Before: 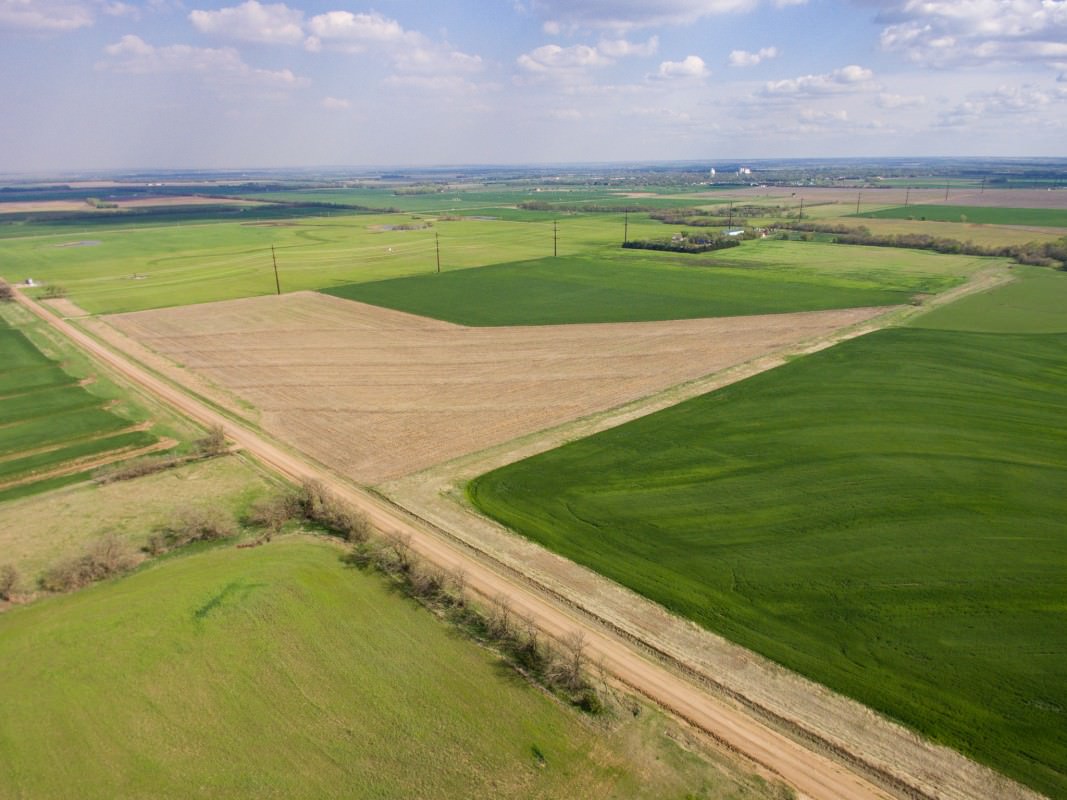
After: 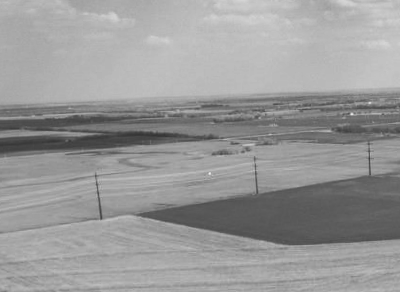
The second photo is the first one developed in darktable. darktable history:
color balance: mode lift, gamma, gain (sRGB), lift [0.997, 0.979, 1.021, 1.011], gamma [1, 1.084, 0.916, 0.998], gain [1, 0.87, 1.13, 1.101], contrast 4.55%, contrast fulcrum 38.24%, output saturation 104.09%
shadows and highlights: radius 108.52, shadows 23.73, highlights -59.32, low approximation 0.01, soften with gaussian
monochrome: on, module defaults
crop: left 15.452%, top 5.459%, right 43.956%, bottom 56.62%
rotate and perspective: rotation -1.68°, lens shift (vertical) -0.146, crop left 0.049, crop right 0.912, crop top 0.032, crop bottom 0.96
velvia: strength 15%
